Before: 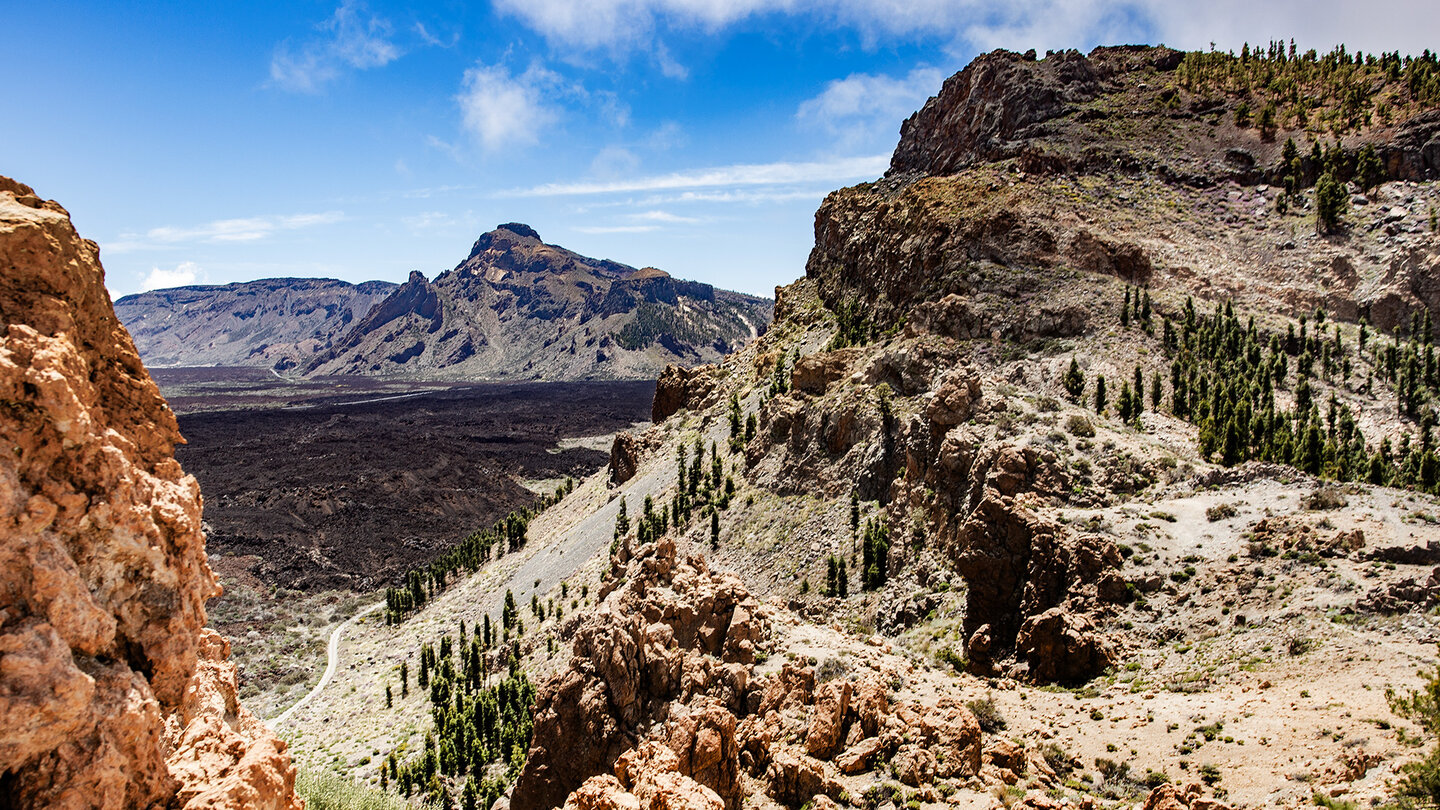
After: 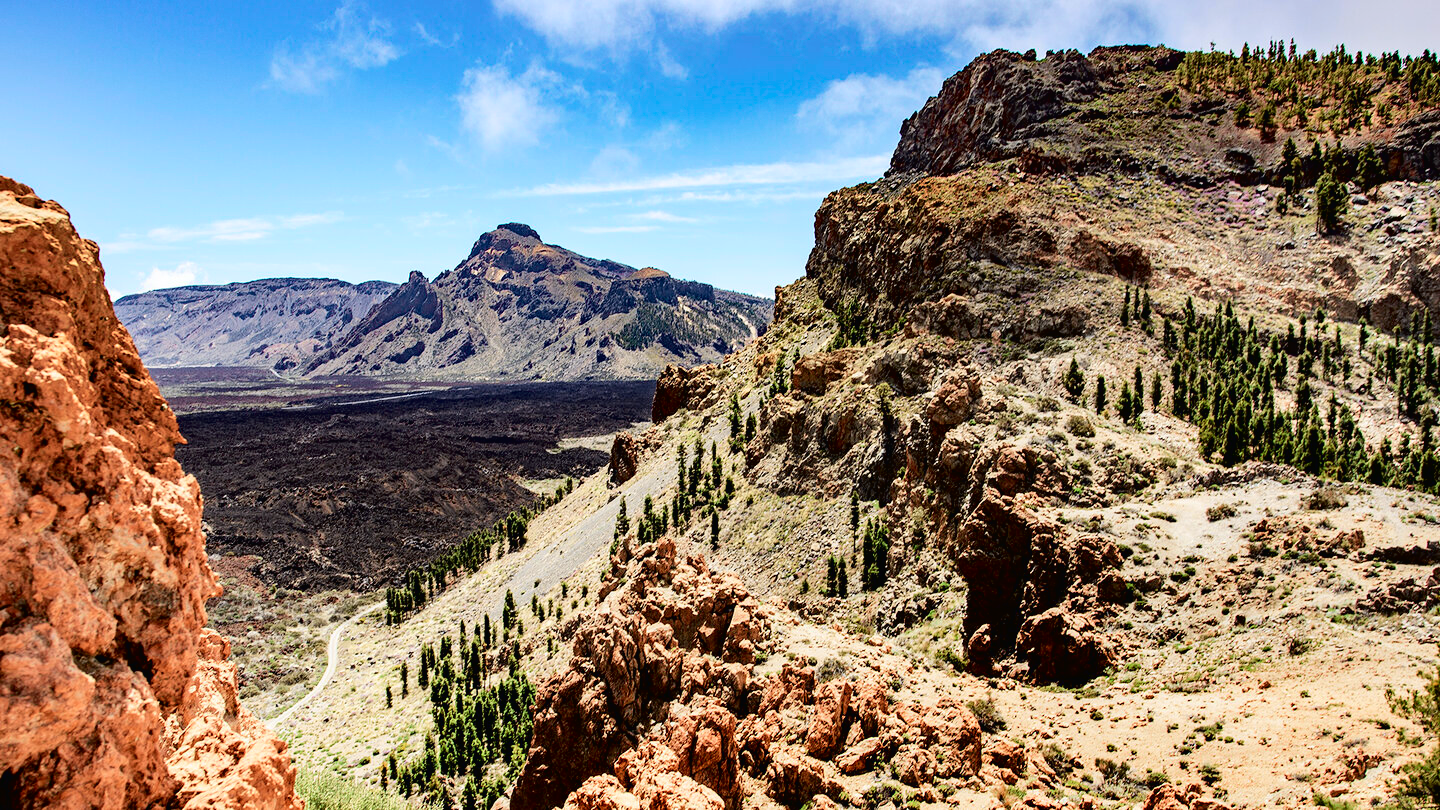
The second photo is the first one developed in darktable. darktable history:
tone curve: curves: ch0 [(0, 0.013) (0.054, 0.018) (0.205, 0.197) (0.289, 0.309) (0.382, 0.437) (0.475, 0.552) (0.666, 0.743) (0.791, 0.85) (1, 0.998)]; ch1 [(0, 0) (0.394, 0.338) (0.449, 0.404) (0.499, 0.498) (0.526, 0.528) (0.543, 0.564) (0.589, 0.633) (0.66, 0.687) (0.783, 0.804) (1, 1)]; ch2 [(0, 0) (0.304, 0.31) (0.403, 0.399) (0.441, 0.421) (0.474, 0.466) (0.498, 0.496) (0.524, 0.538) (0.555, 0.584) (0.633, 0.665) (0.7, 0.711) (1, 1)], color space Lab, independent channels, preserve colors none
